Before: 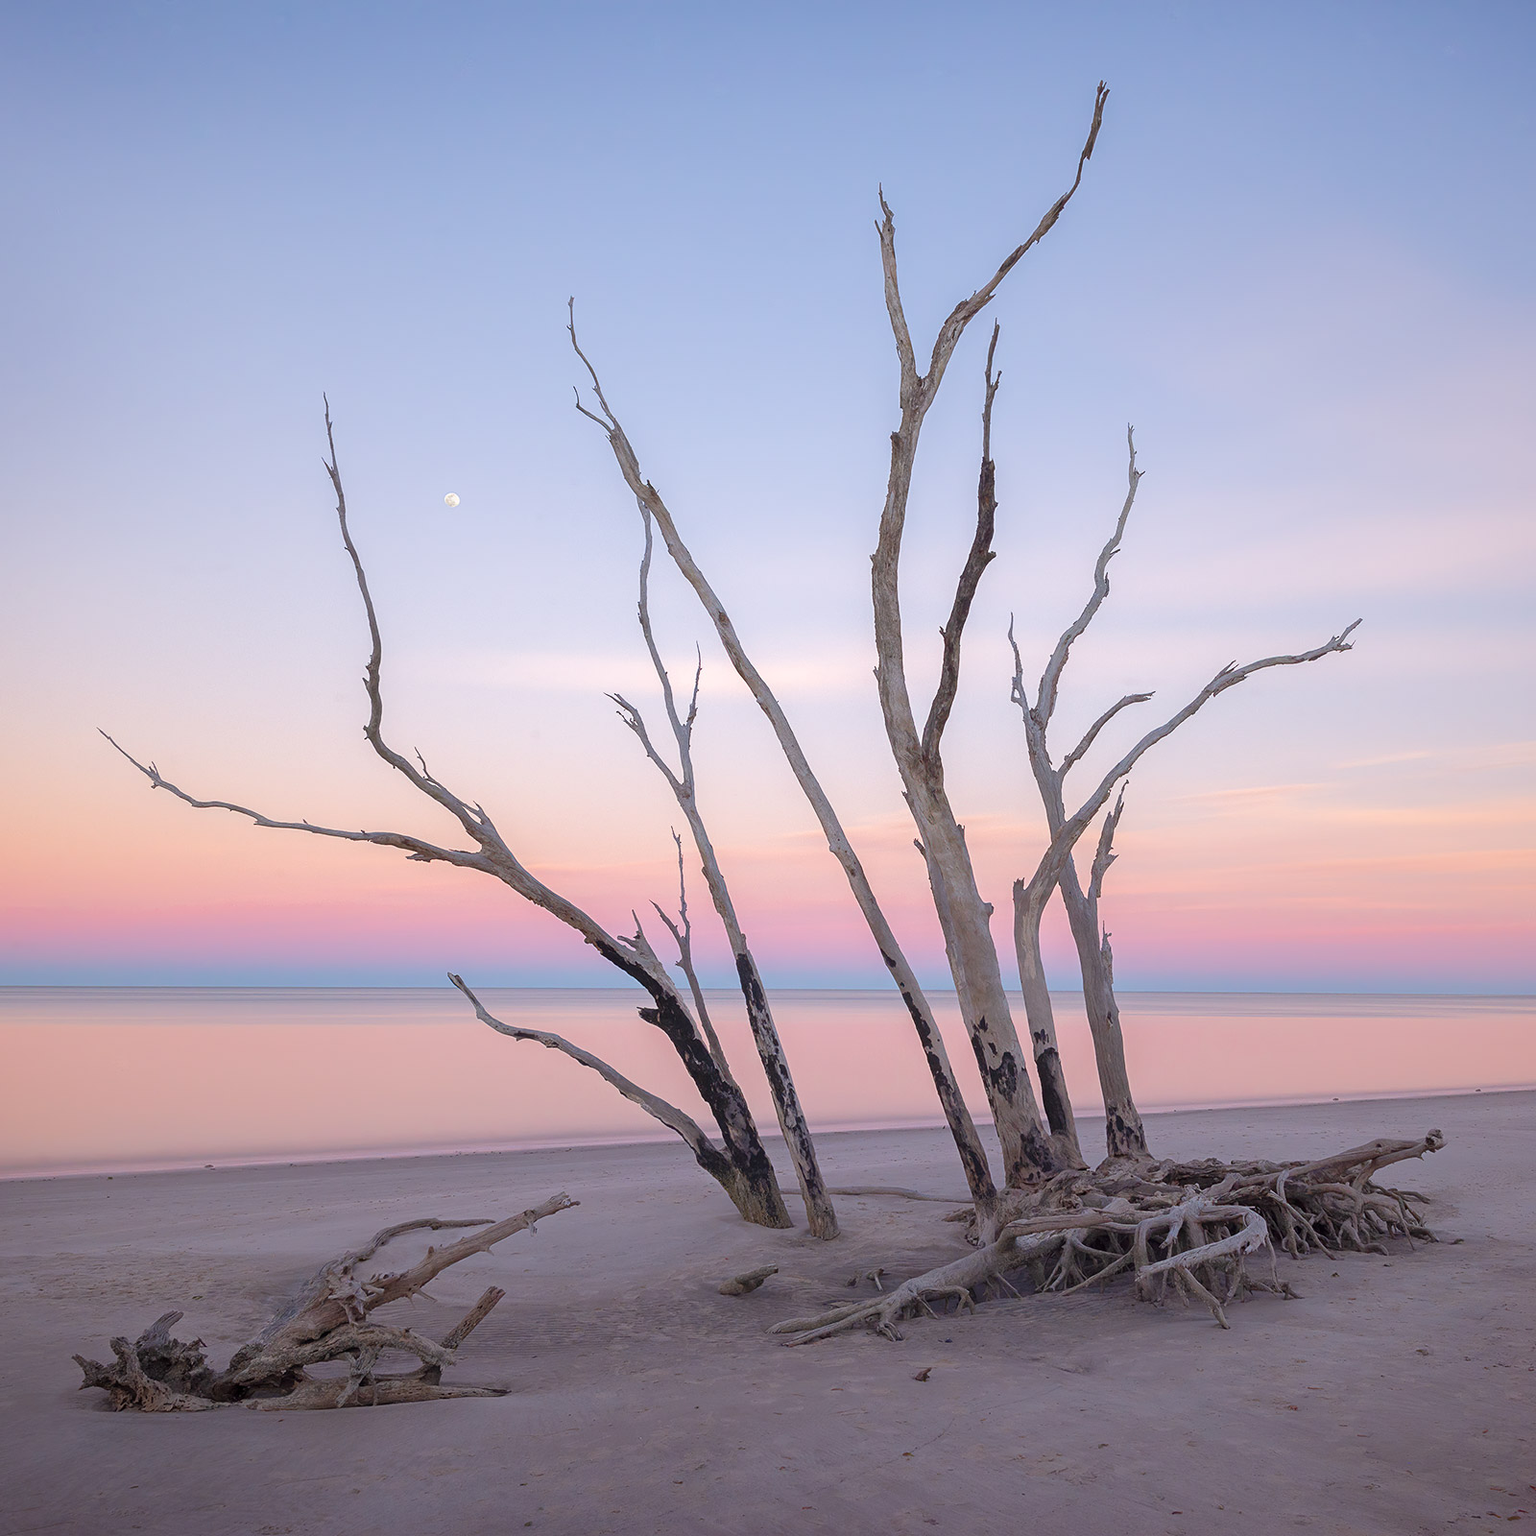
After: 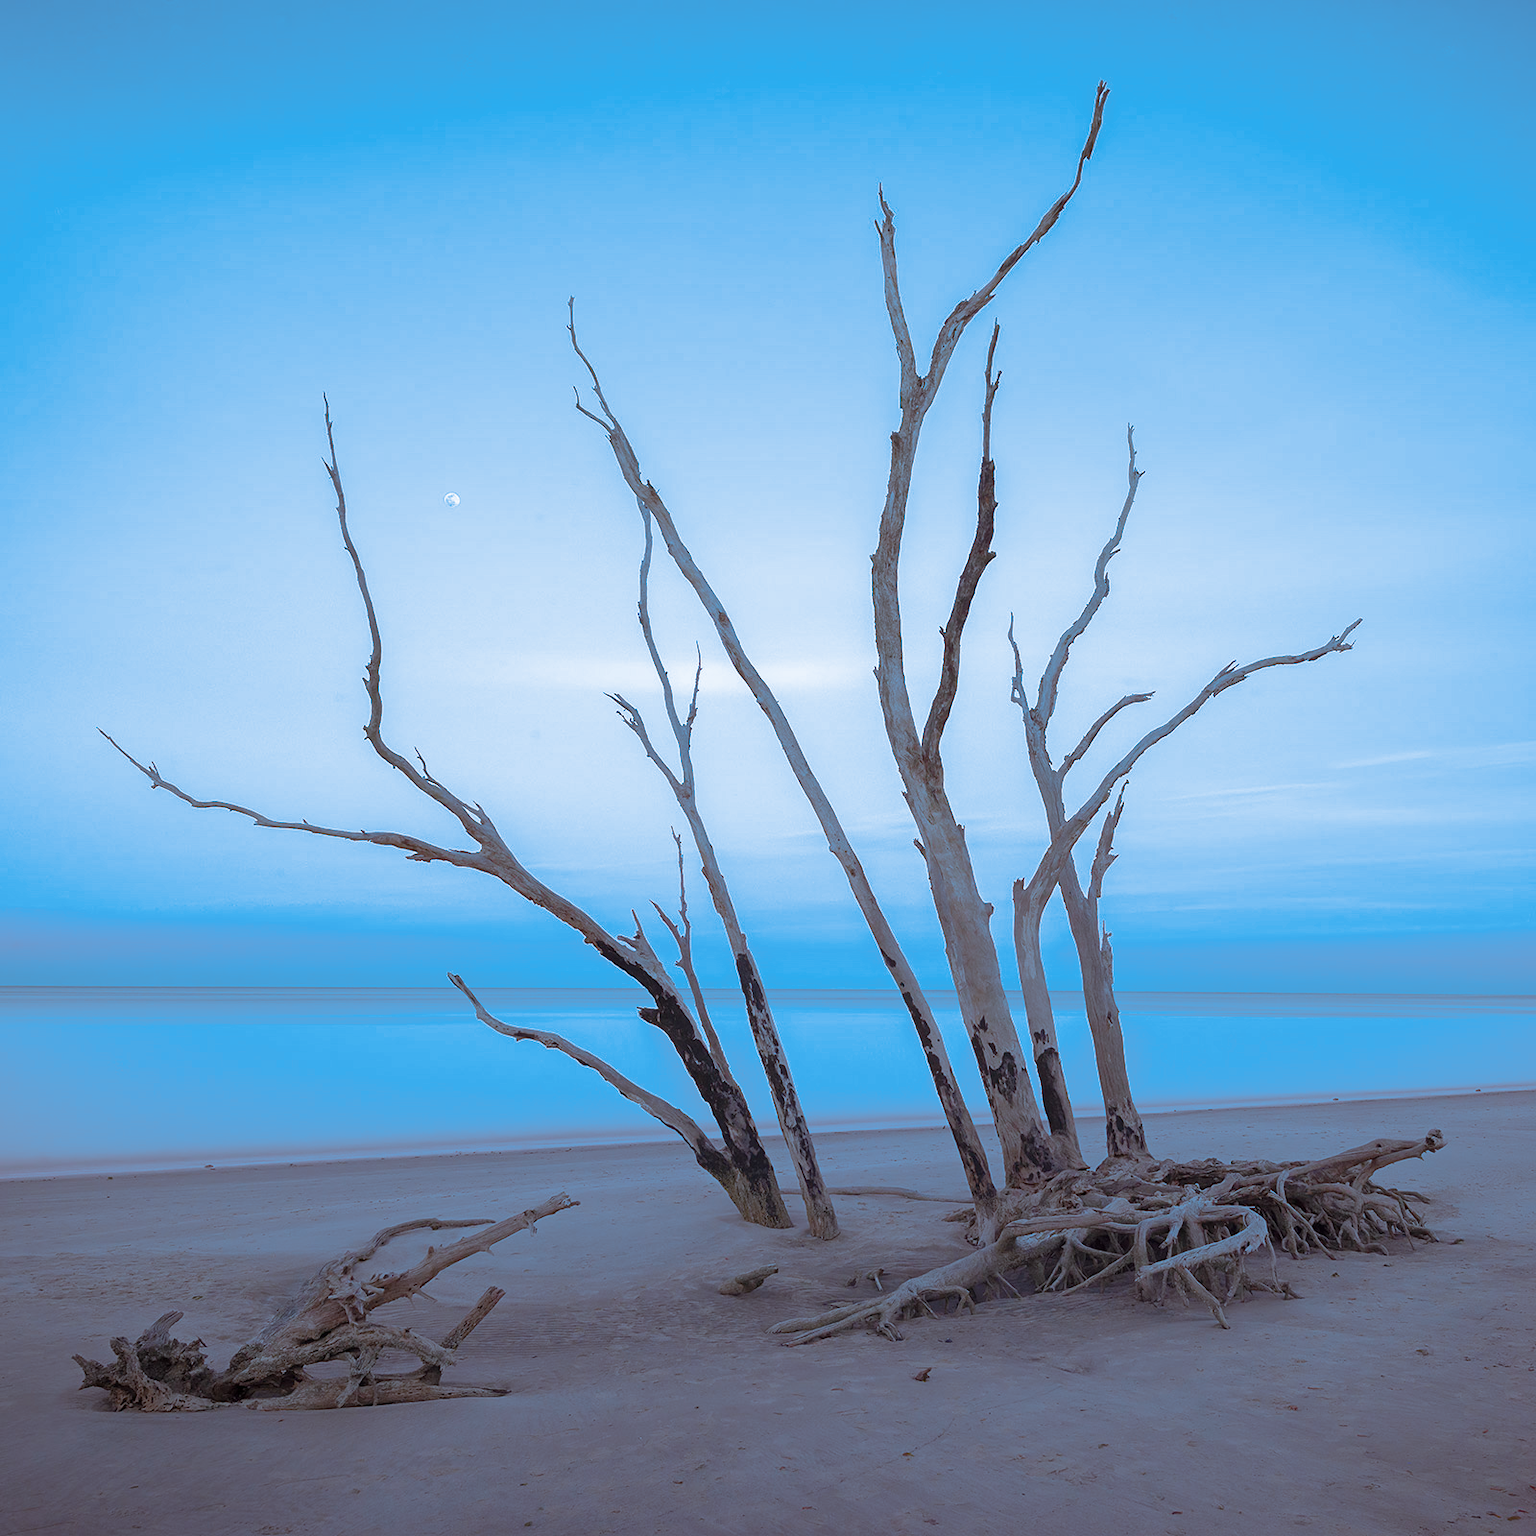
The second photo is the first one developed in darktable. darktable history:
tone equalizer: on, module defaults
split-toning: shadows › hue 220°, shadows › saturation 0.64, highlights › hue 220°, highlights › saturation 0.64, balance 0, compress 5.22%
